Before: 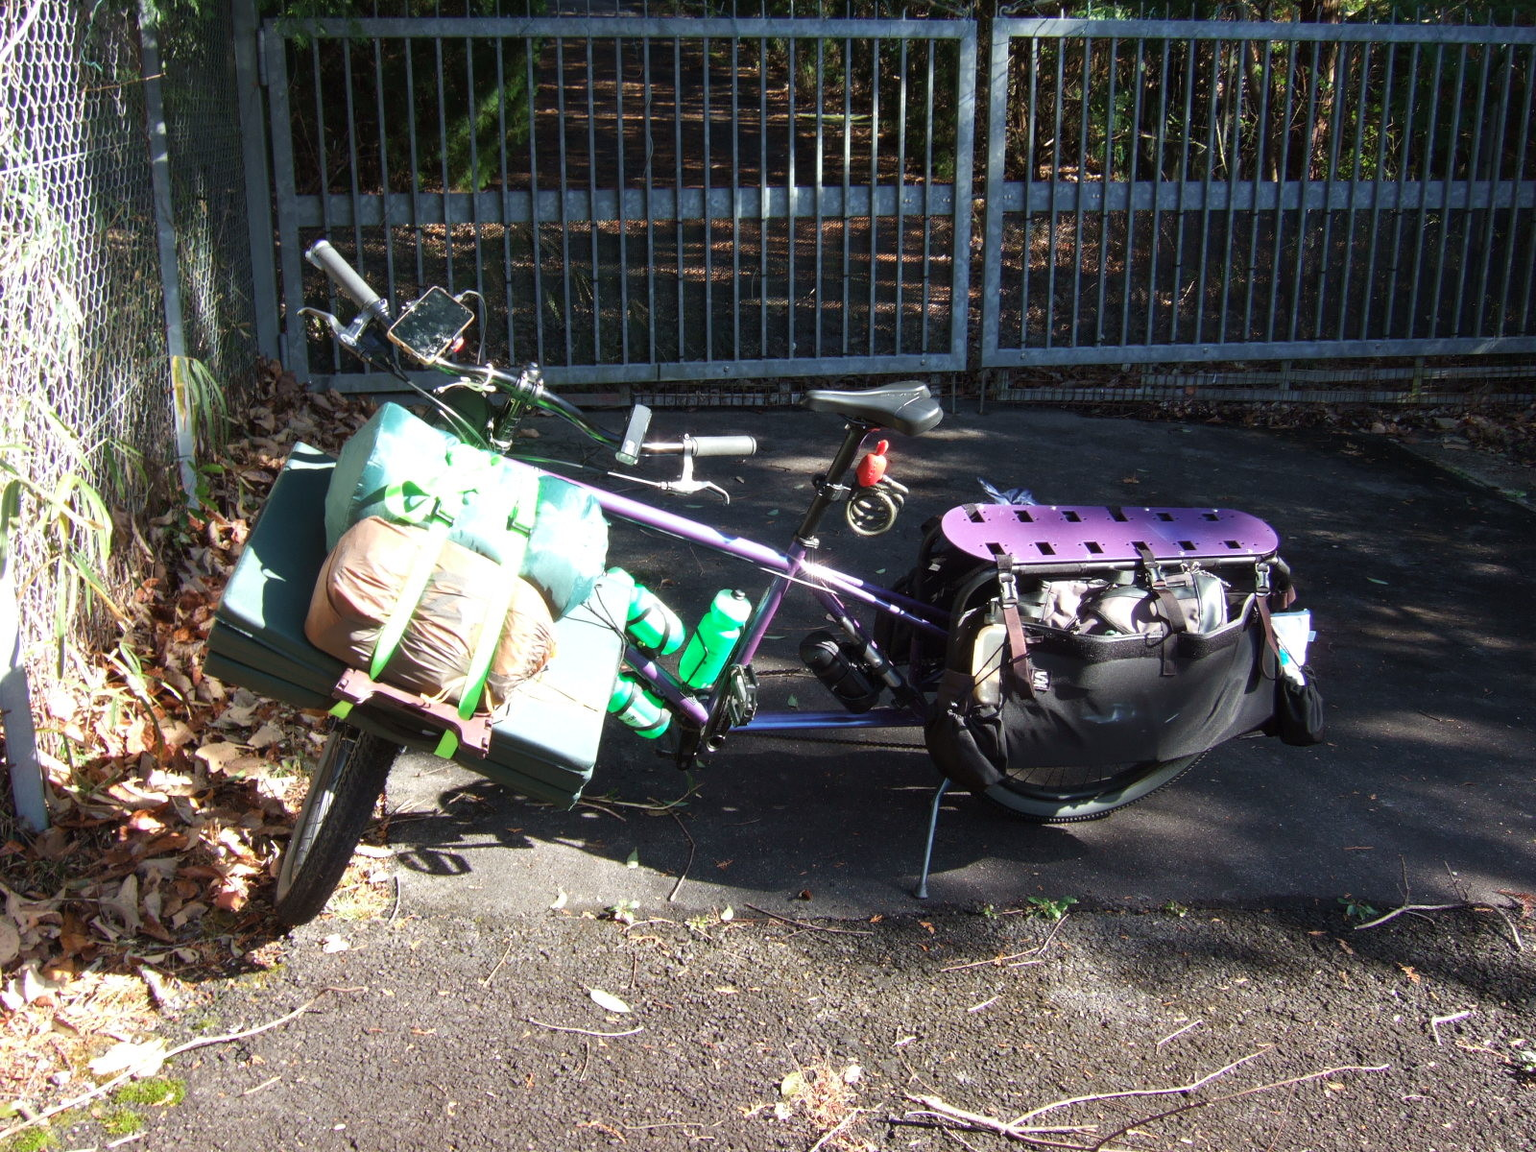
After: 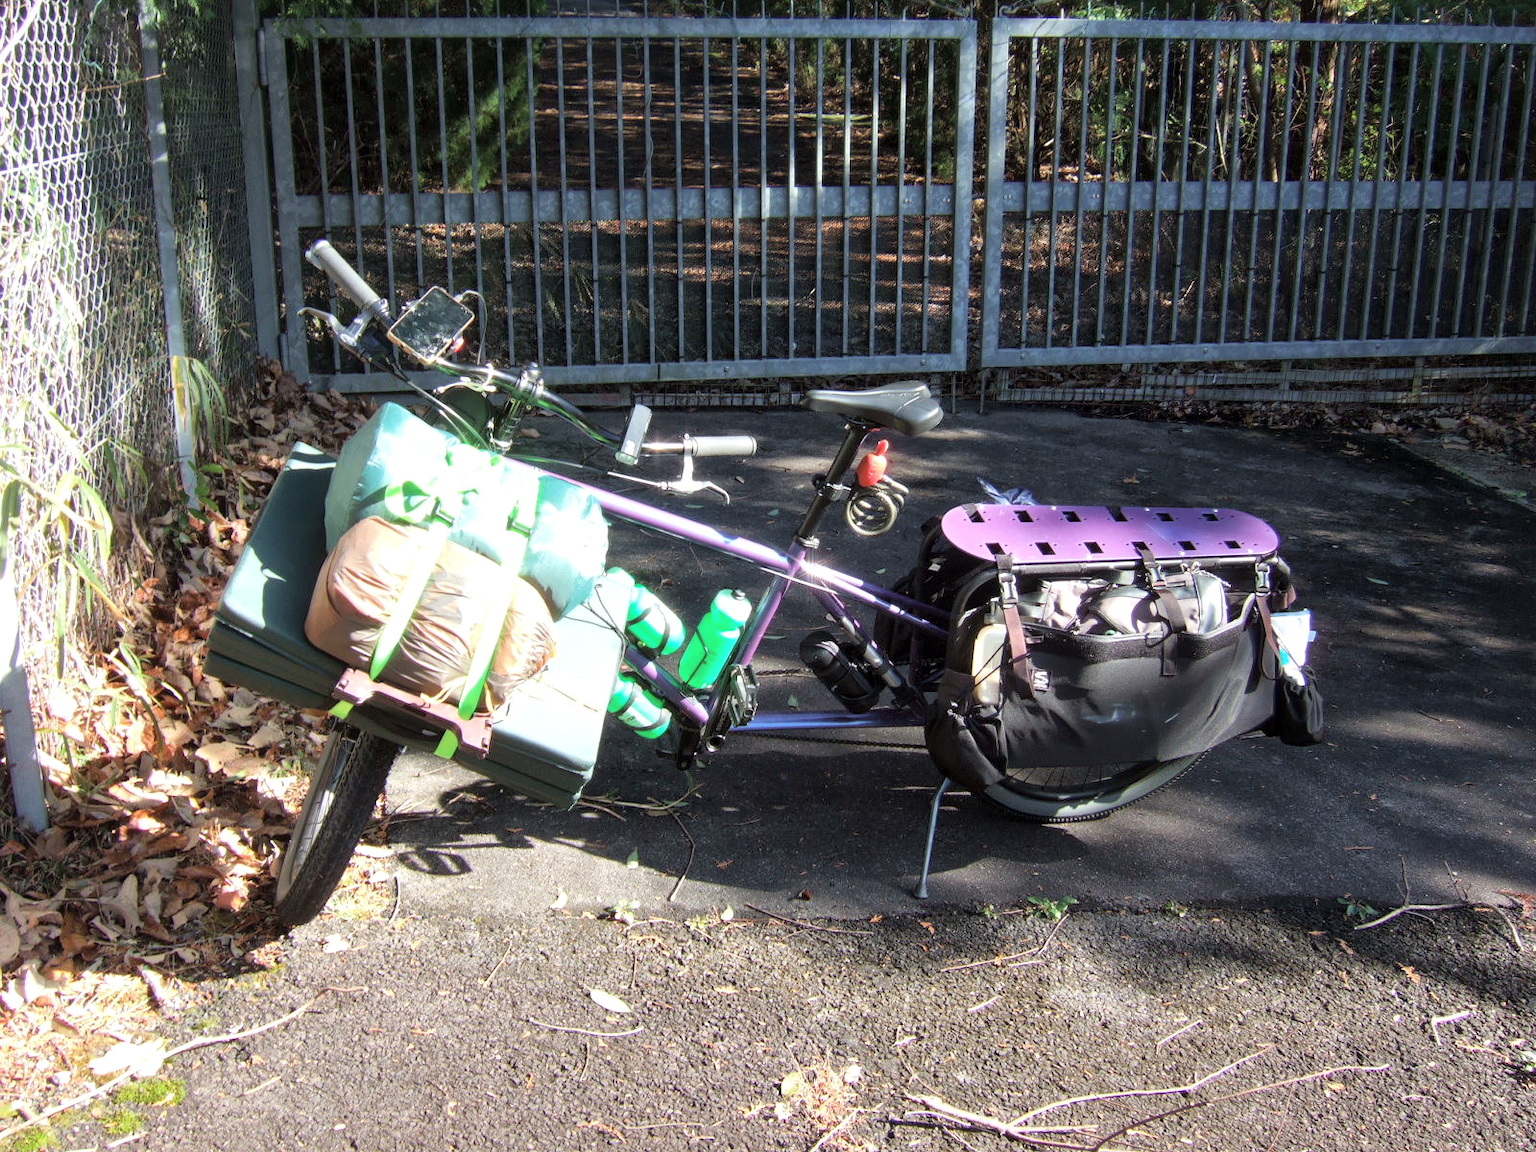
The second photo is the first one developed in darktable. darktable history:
global tonemap: drago (1, 100), detail 1
